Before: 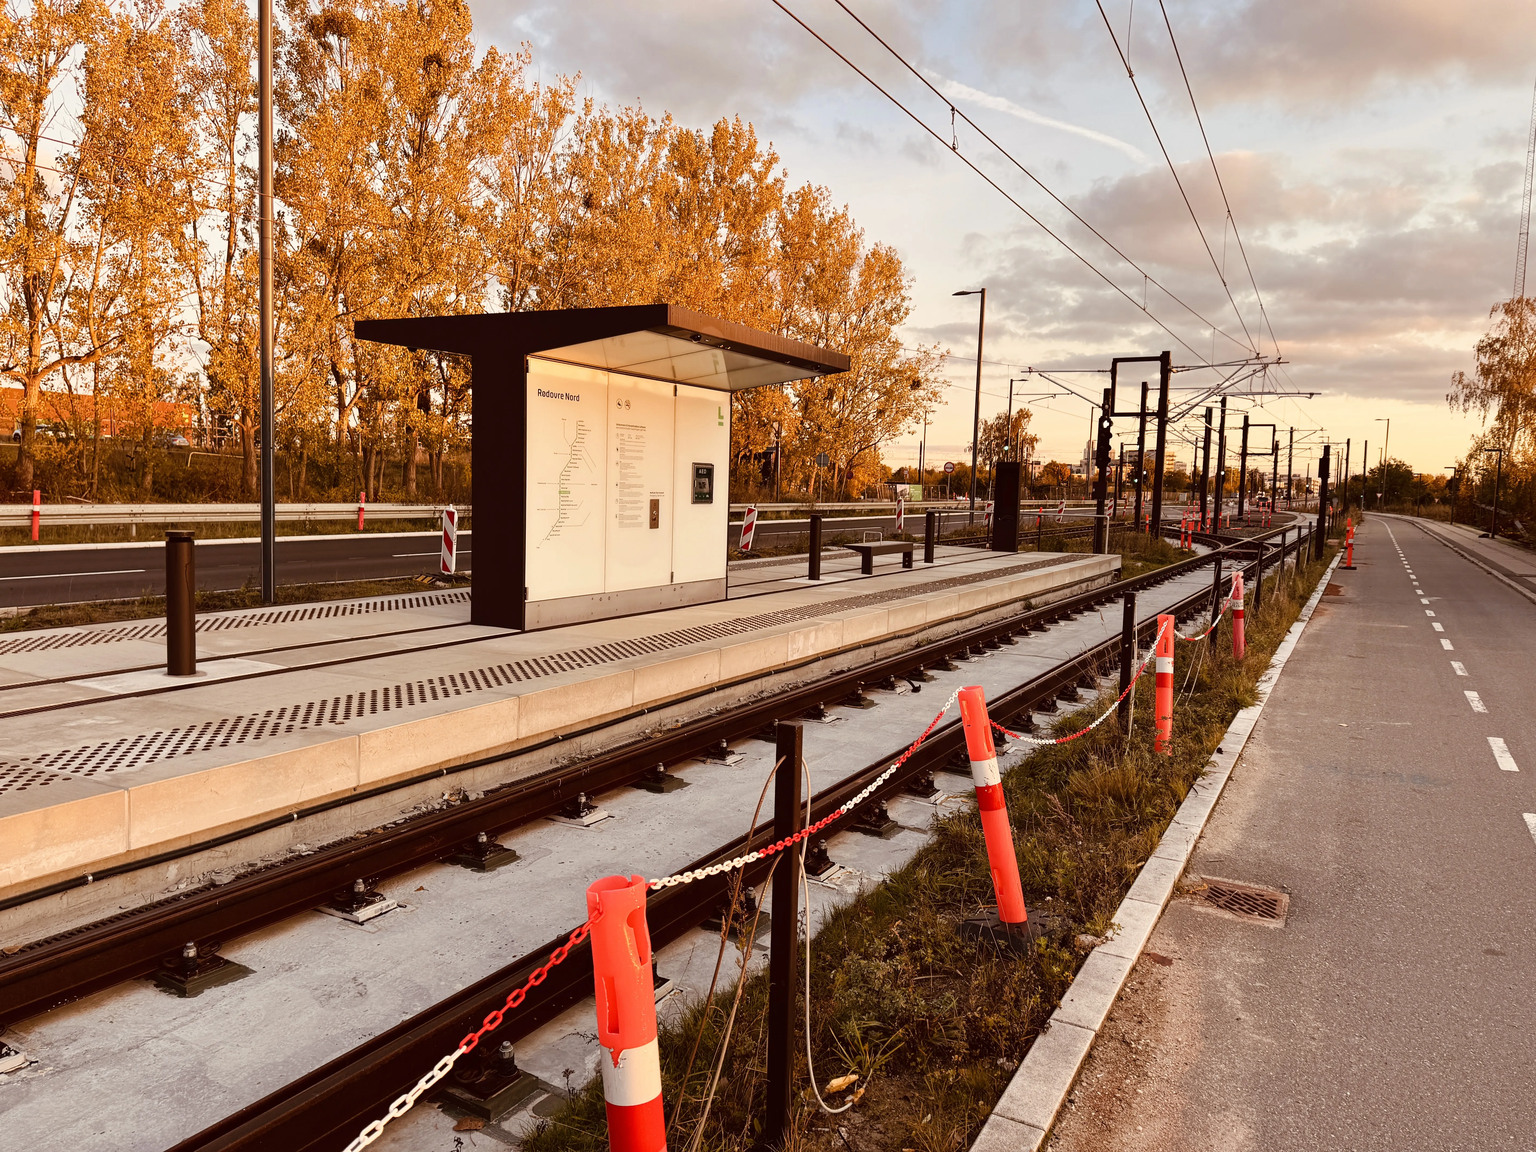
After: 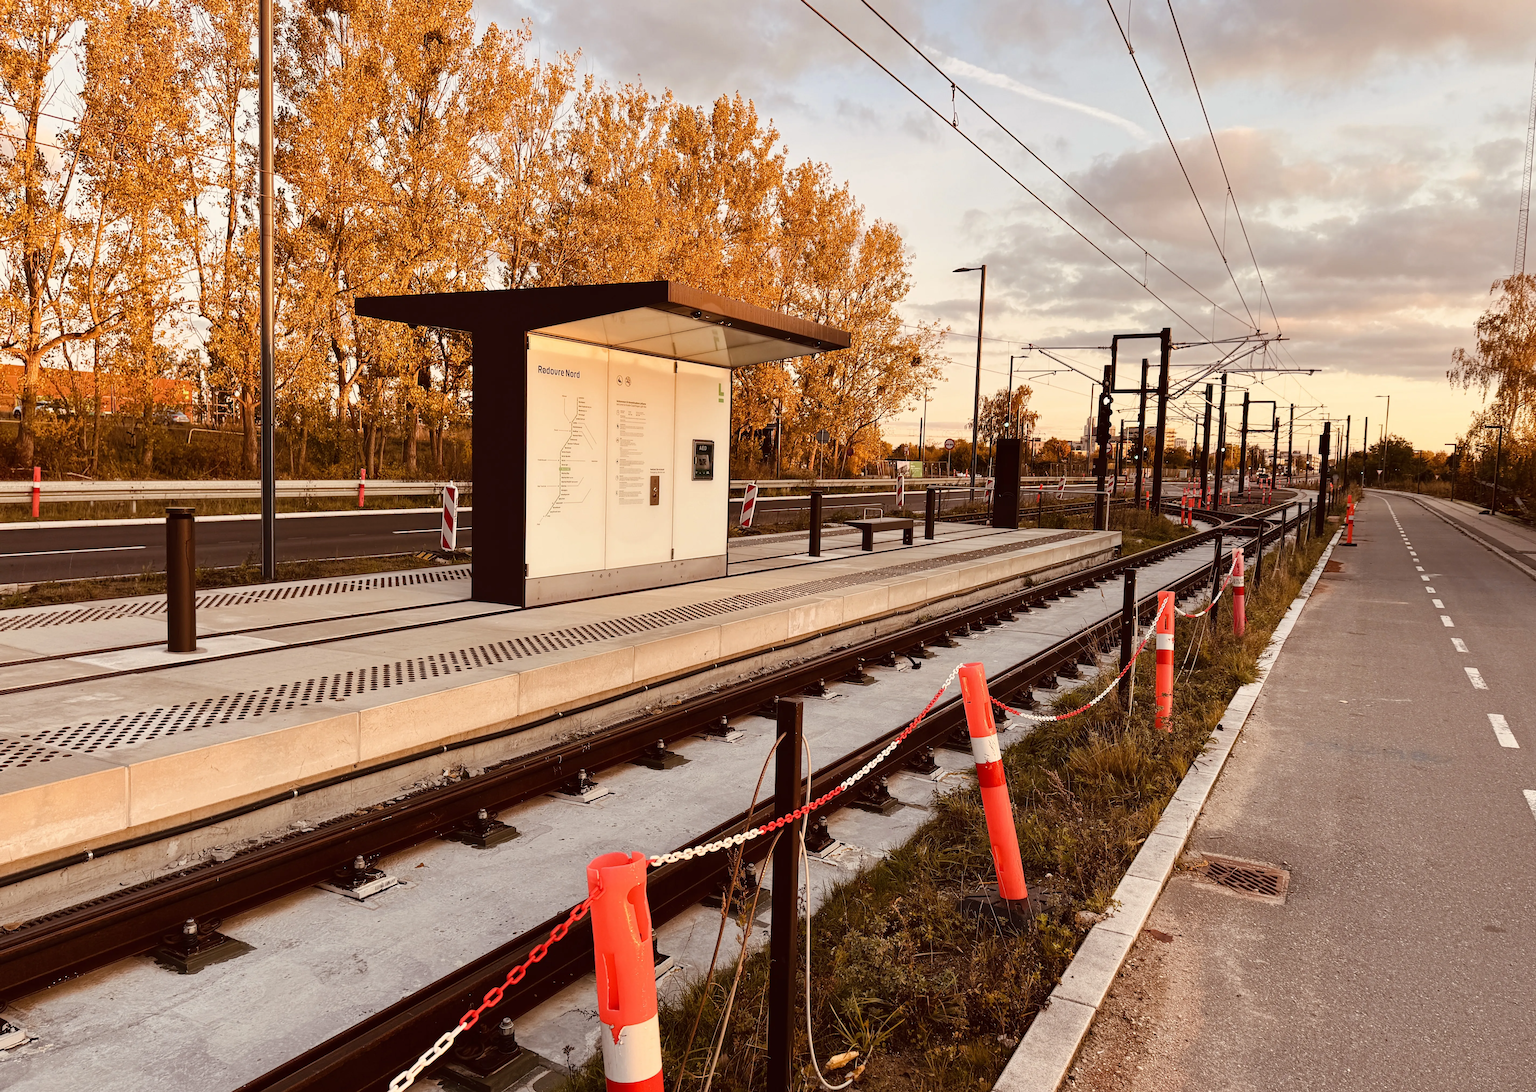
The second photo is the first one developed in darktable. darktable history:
crop and rotate: top 2.068%, bottom 3.047%
